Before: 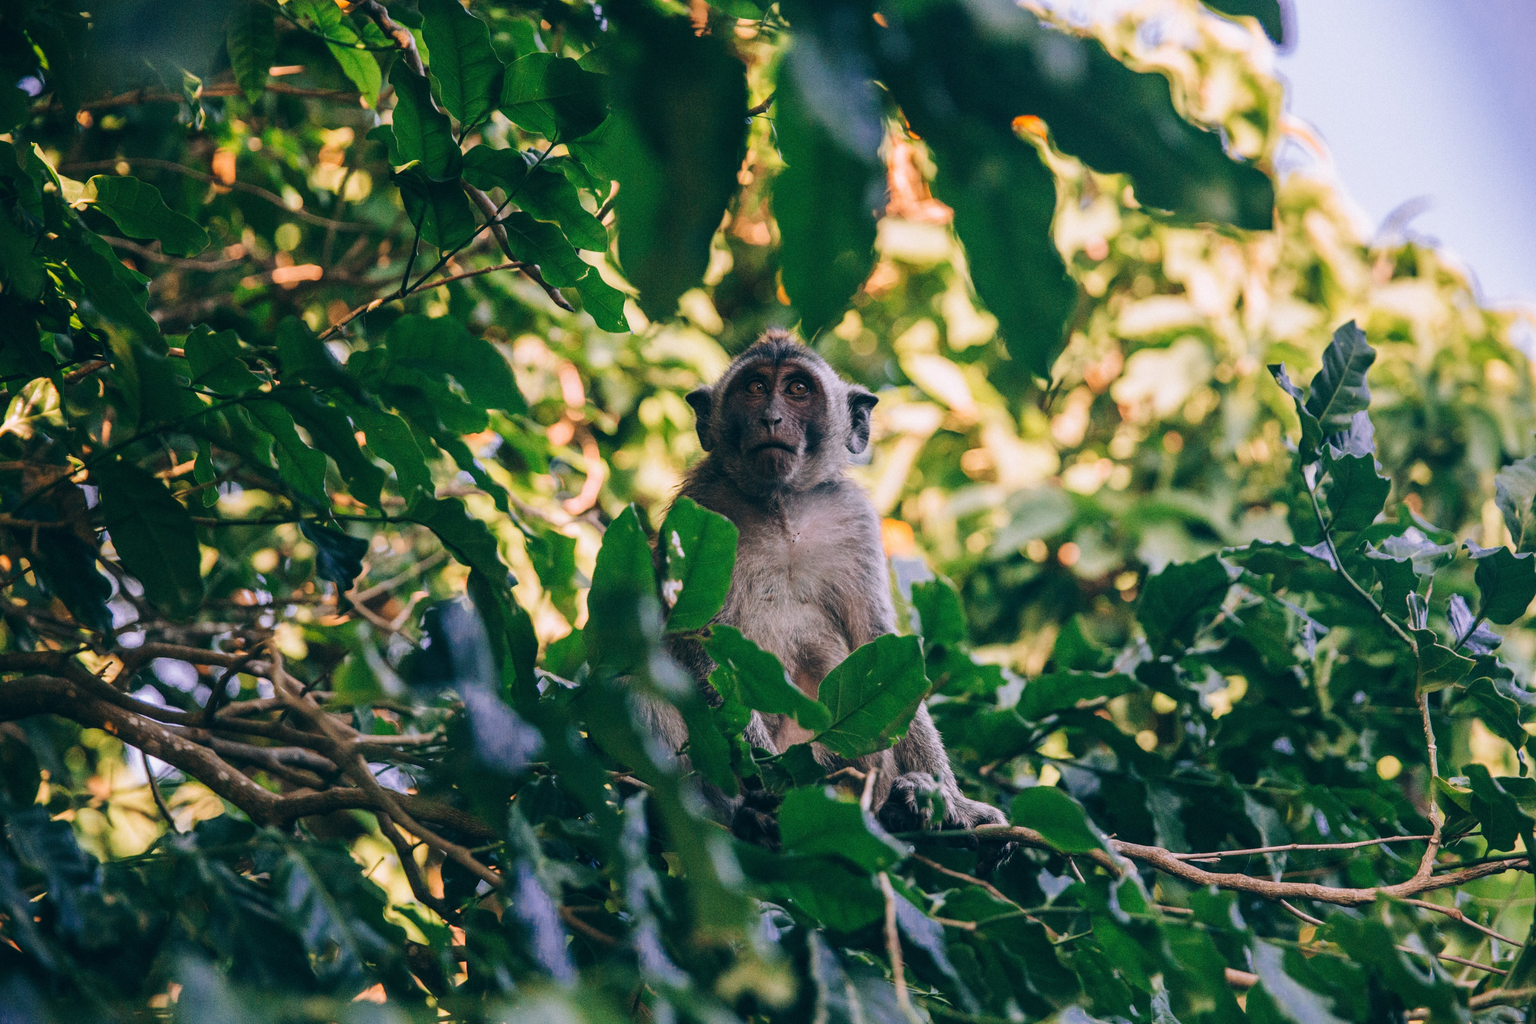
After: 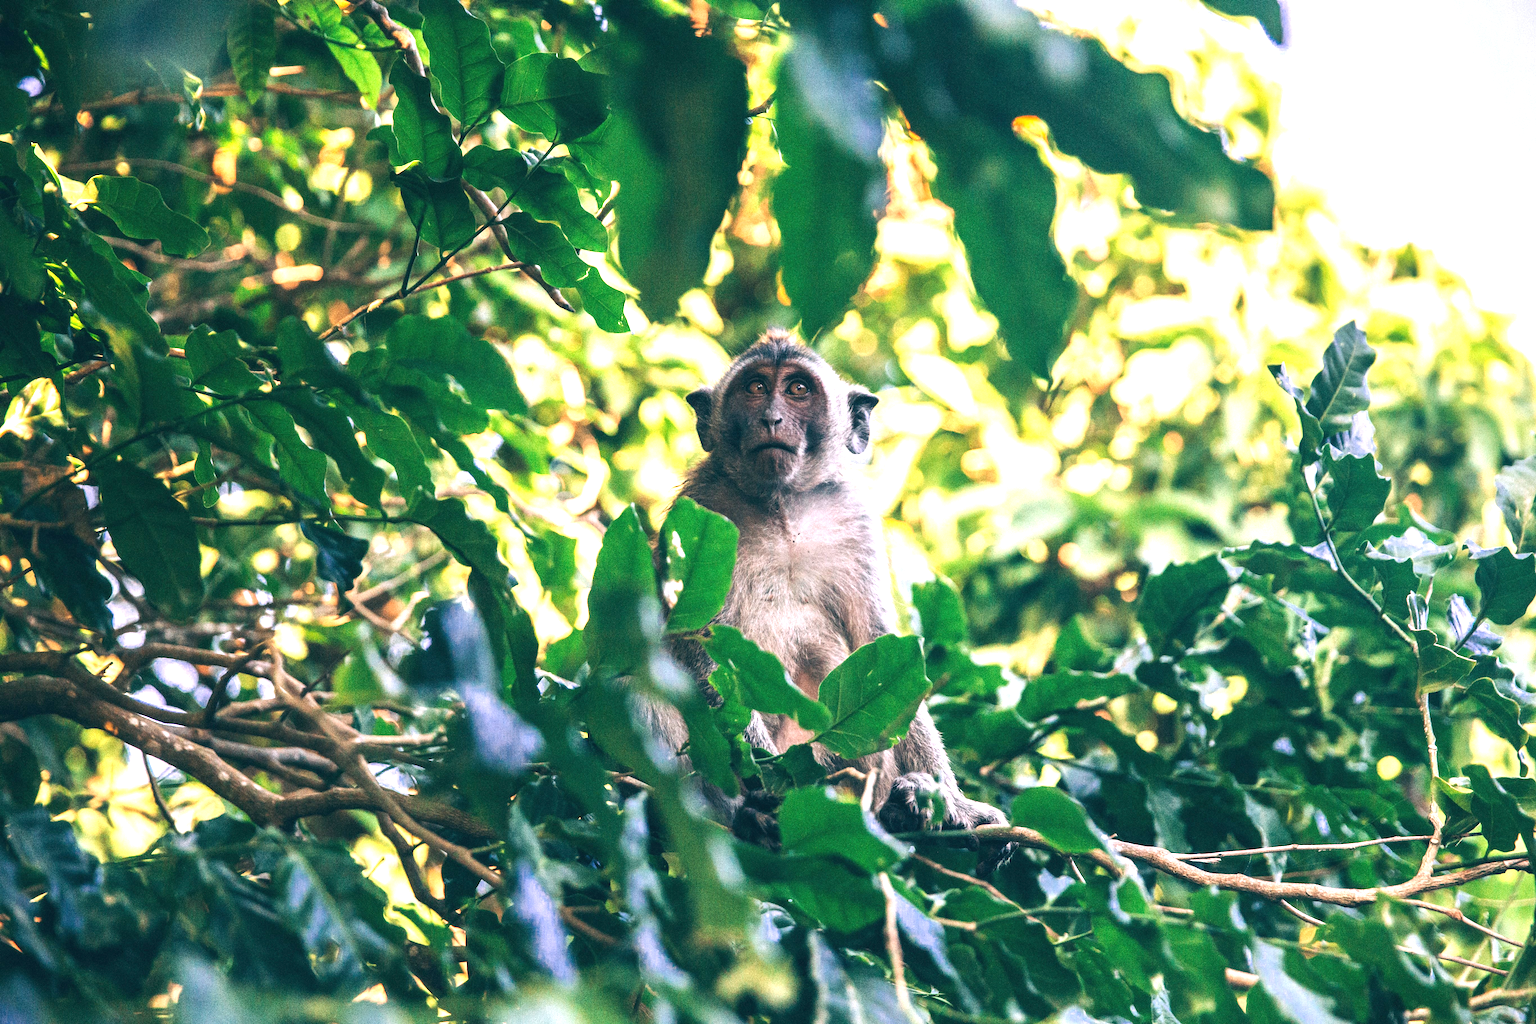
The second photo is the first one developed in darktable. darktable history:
exposure: black level correction 0, exposure 1.388 EV, compensate highlight preservation false
color correction: highlights b* -0.025
